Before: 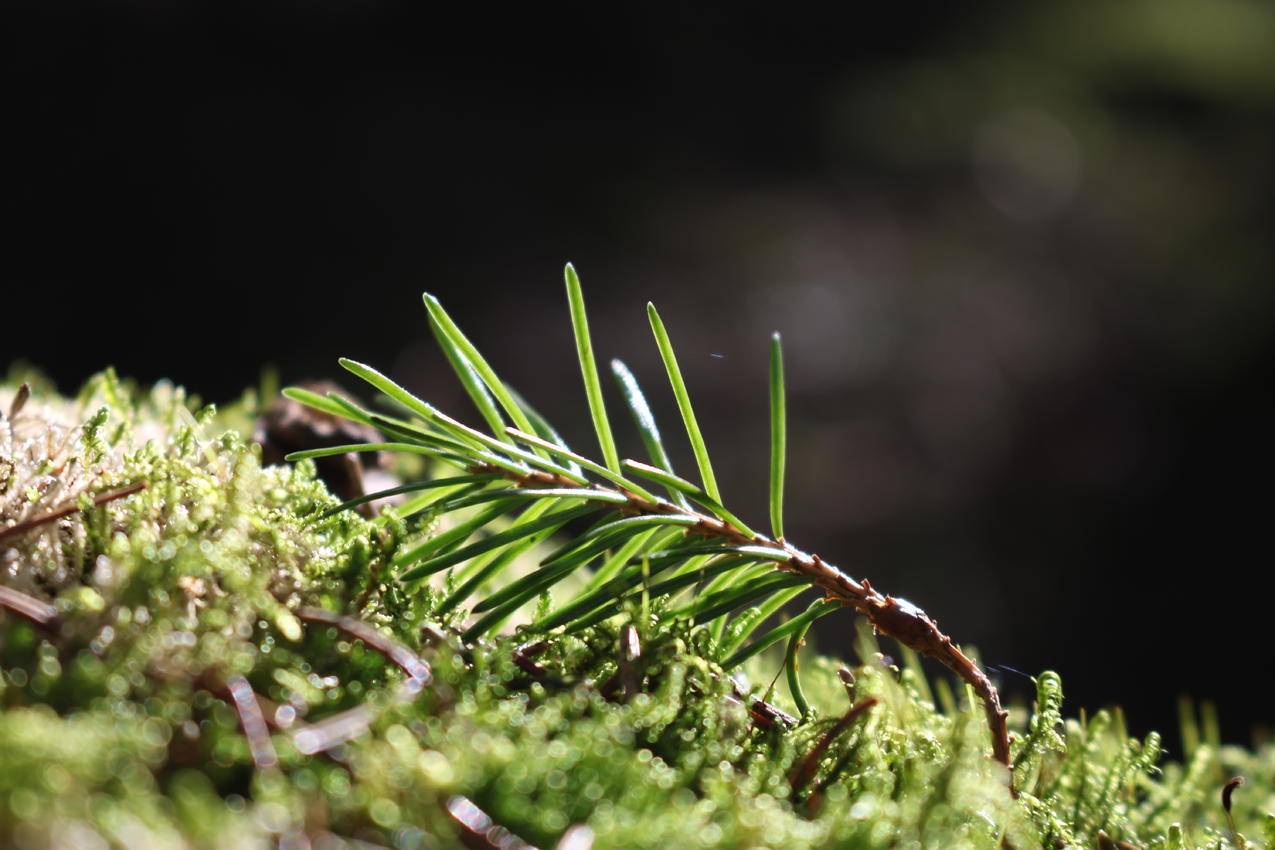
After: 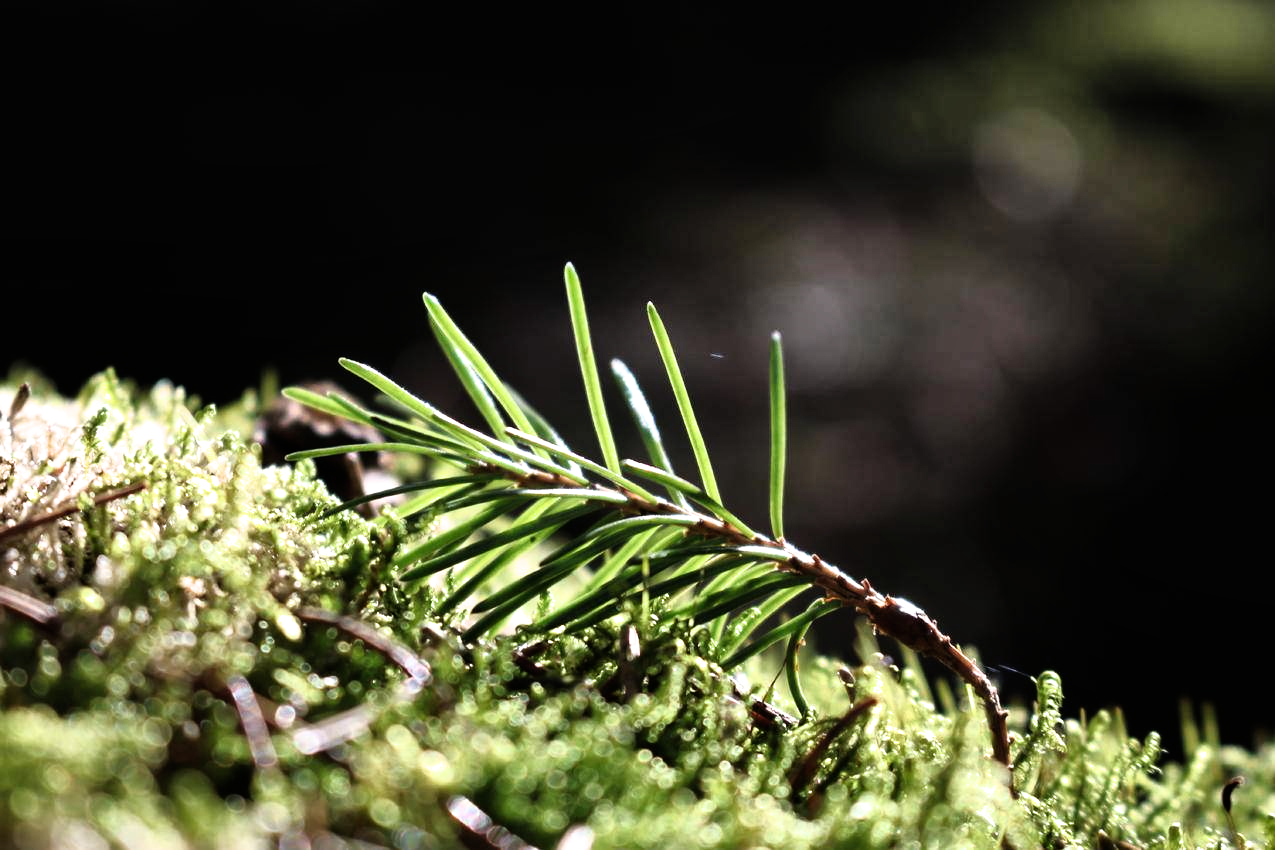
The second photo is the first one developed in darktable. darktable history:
shadows and highlights: soften with gaussian
filmic rgb: white relative exposure 2.2 EV, hardness 6.97
